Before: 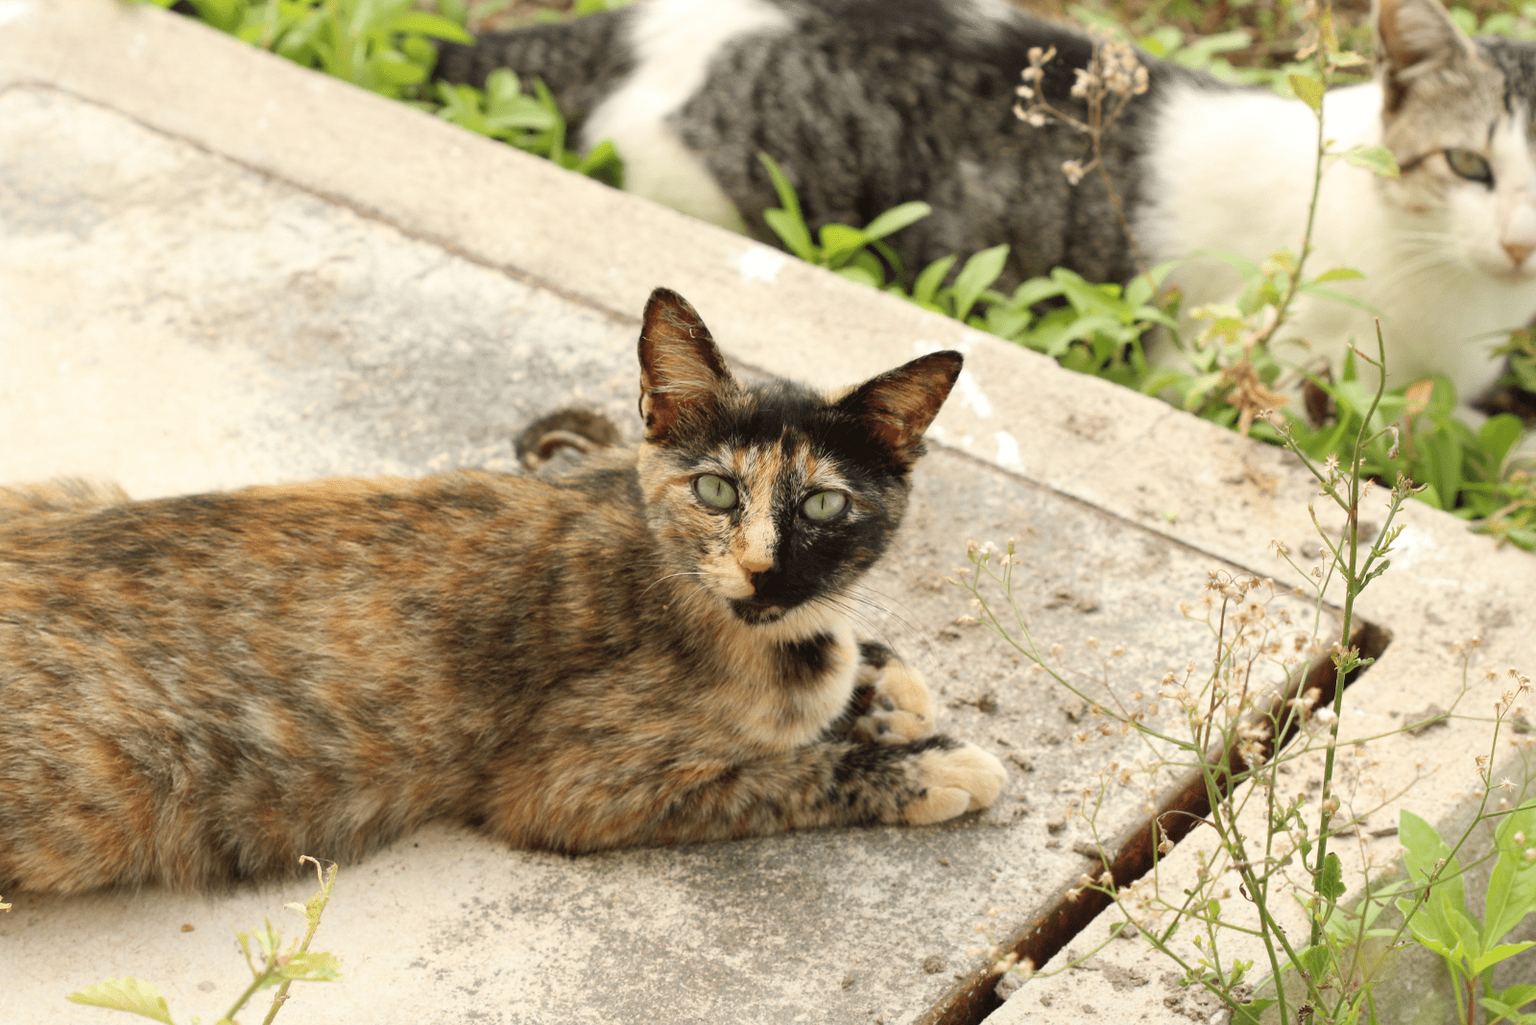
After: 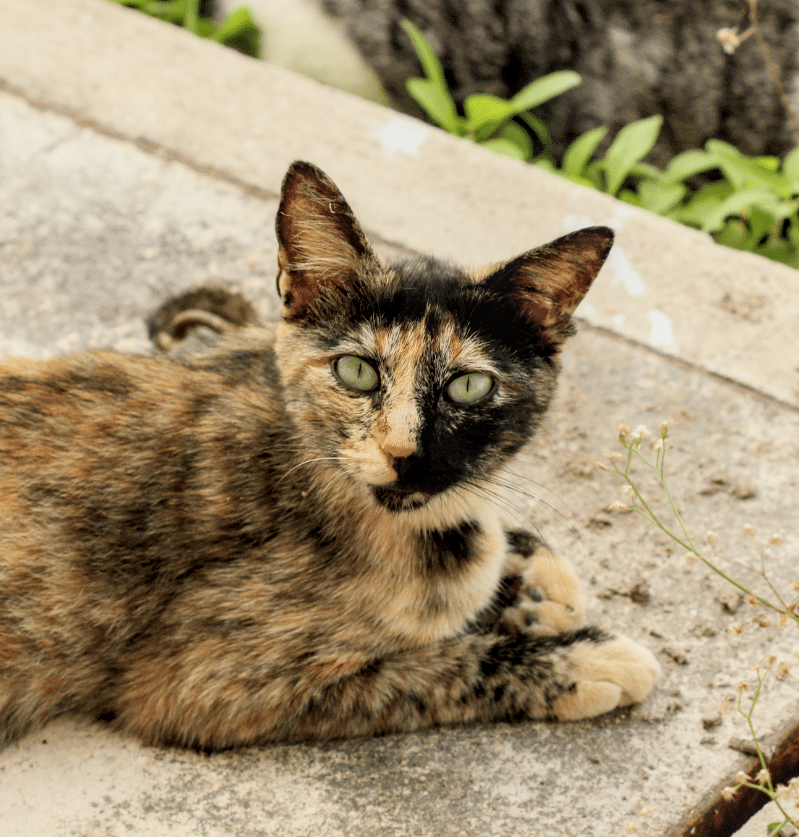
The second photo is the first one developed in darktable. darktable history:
local contrast: detail 130%
velvia: strength 14.59%
crop and rotate: angle 0.012°, left 24.339%, top 13.092%, right 25.651%, bottom 8.505%
filmic rgb: middle gray luminance 9.2%, black relative exposure -10.65 EV, white relative exposure 3.44 EV, target black luminance 0%, hardness 5.95, latitude 59.62%, contrast 1.089, highlights saturation mix 6.17%, shadows ↔ highlights balance 29.38%
